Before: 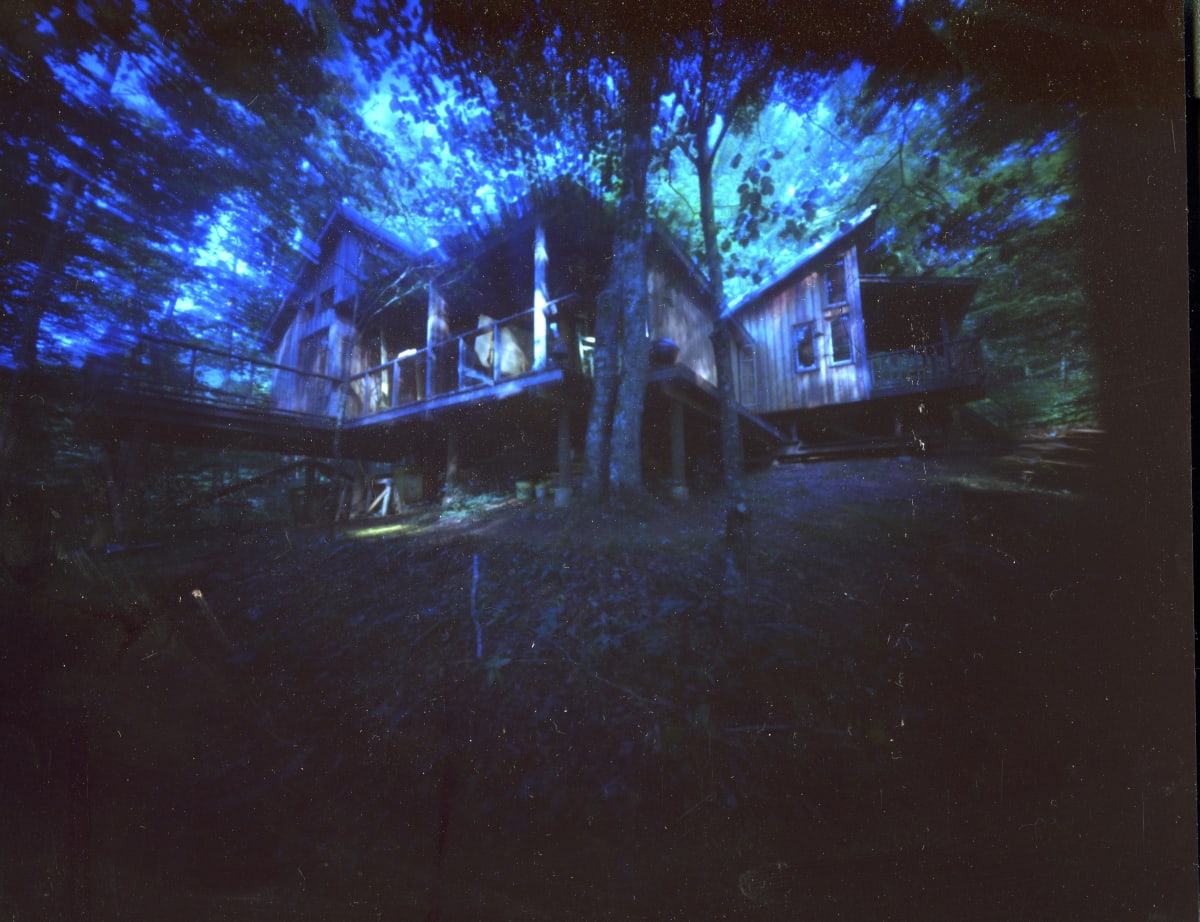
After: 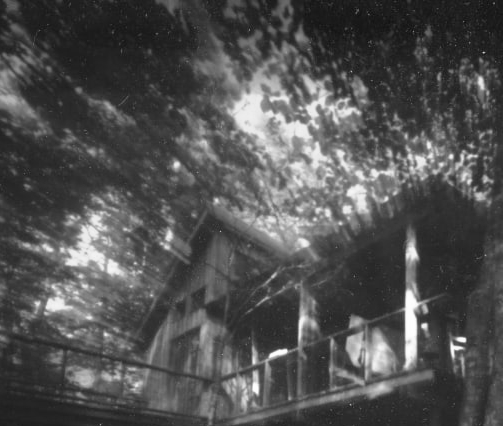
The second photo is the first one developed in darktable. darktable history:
crop and rotate: left 10.817%, top 0.062%, right 47.194%, bottom 53.626%
monochrome: a 16.01, b -2.65, highlights 0.52
white balance: red 0.954, blue 1.079
